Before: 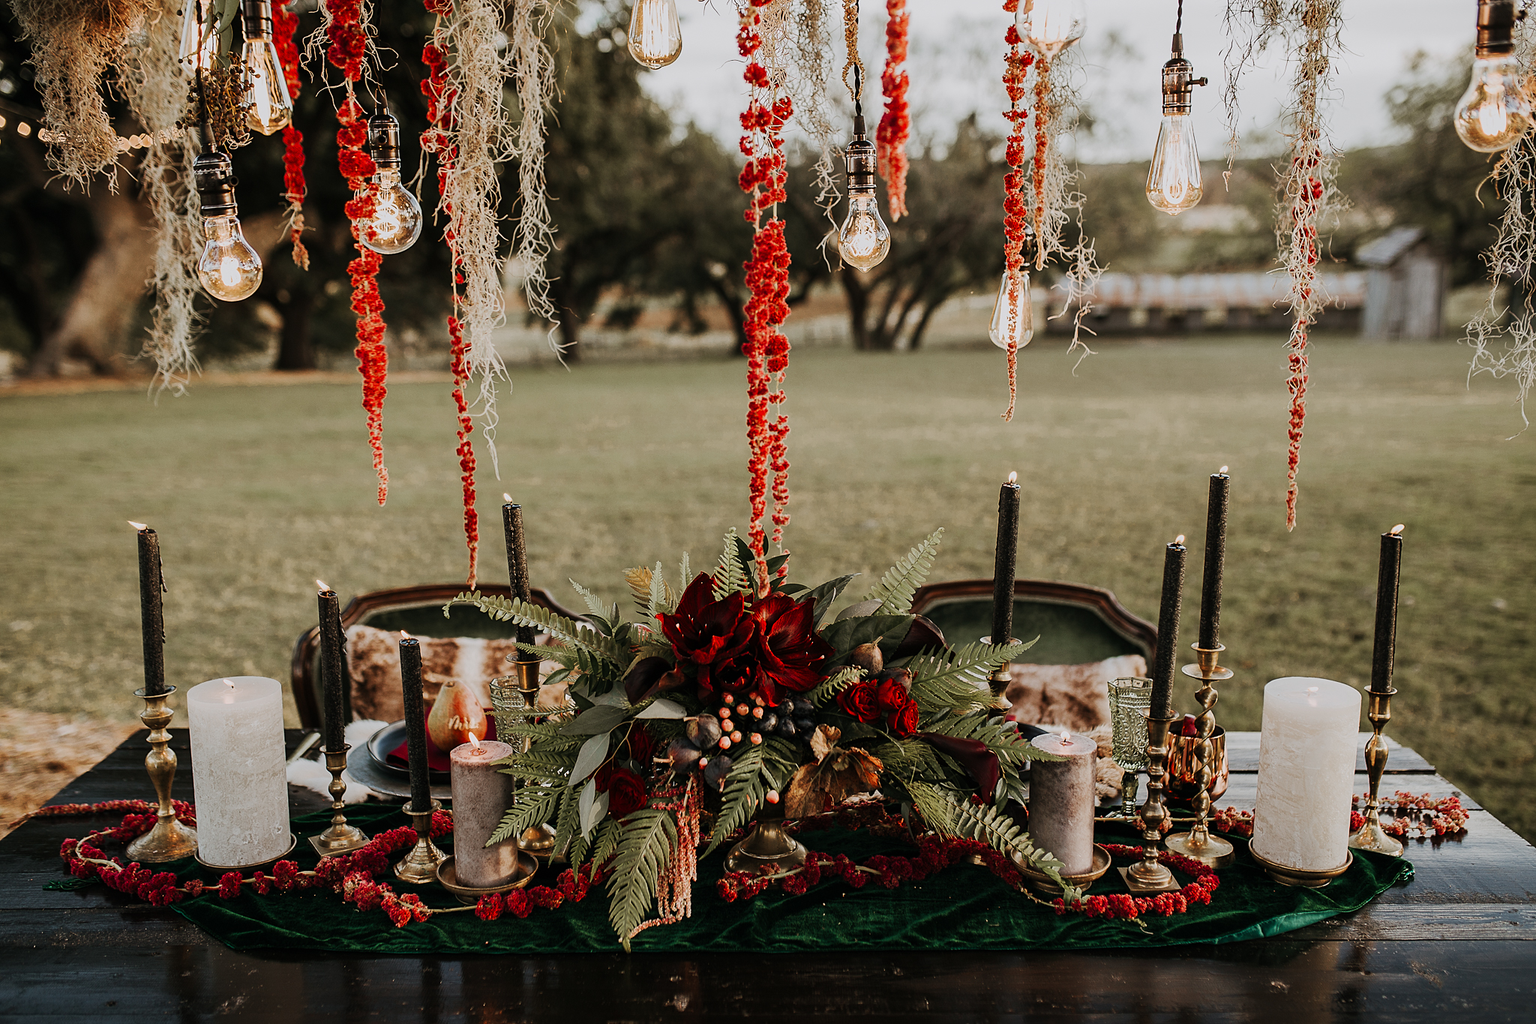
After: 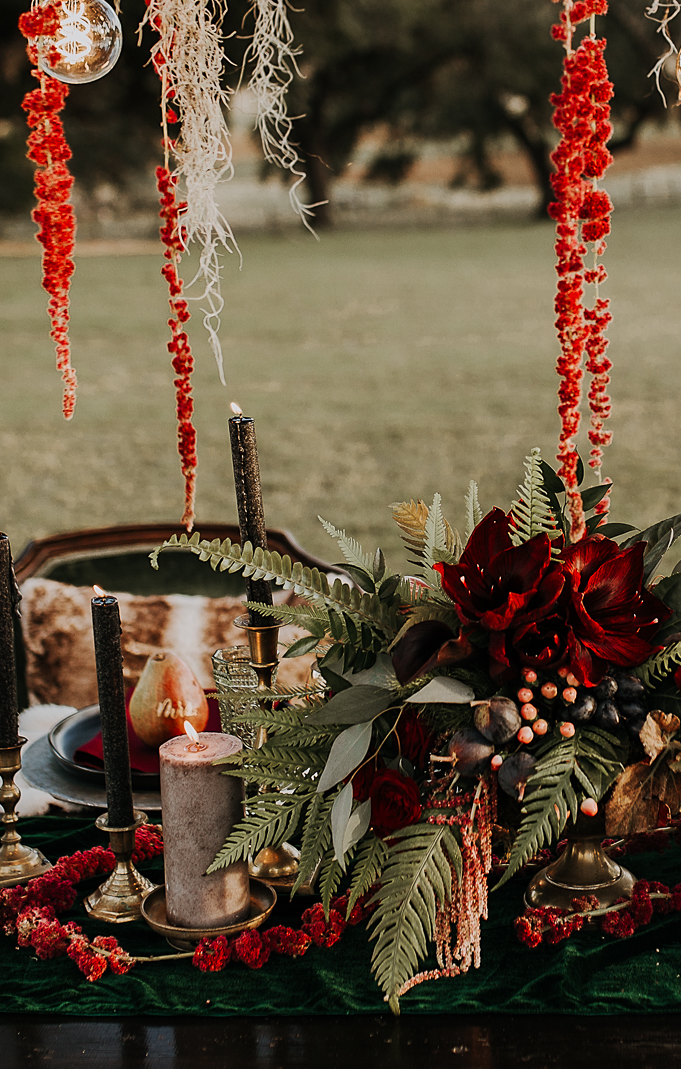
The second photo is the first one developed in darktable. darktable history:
crop and rotate: left 21.534%, top 18.698%, right 45.179%, bottom 2.983%
